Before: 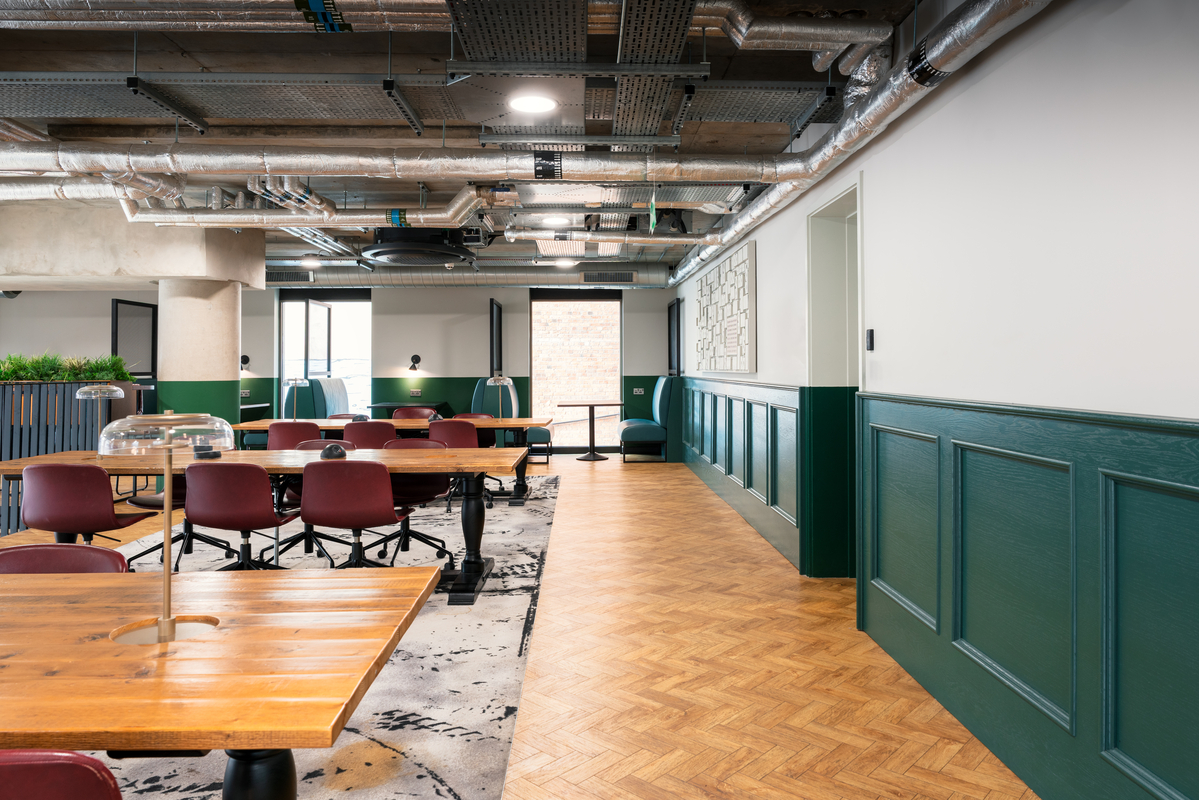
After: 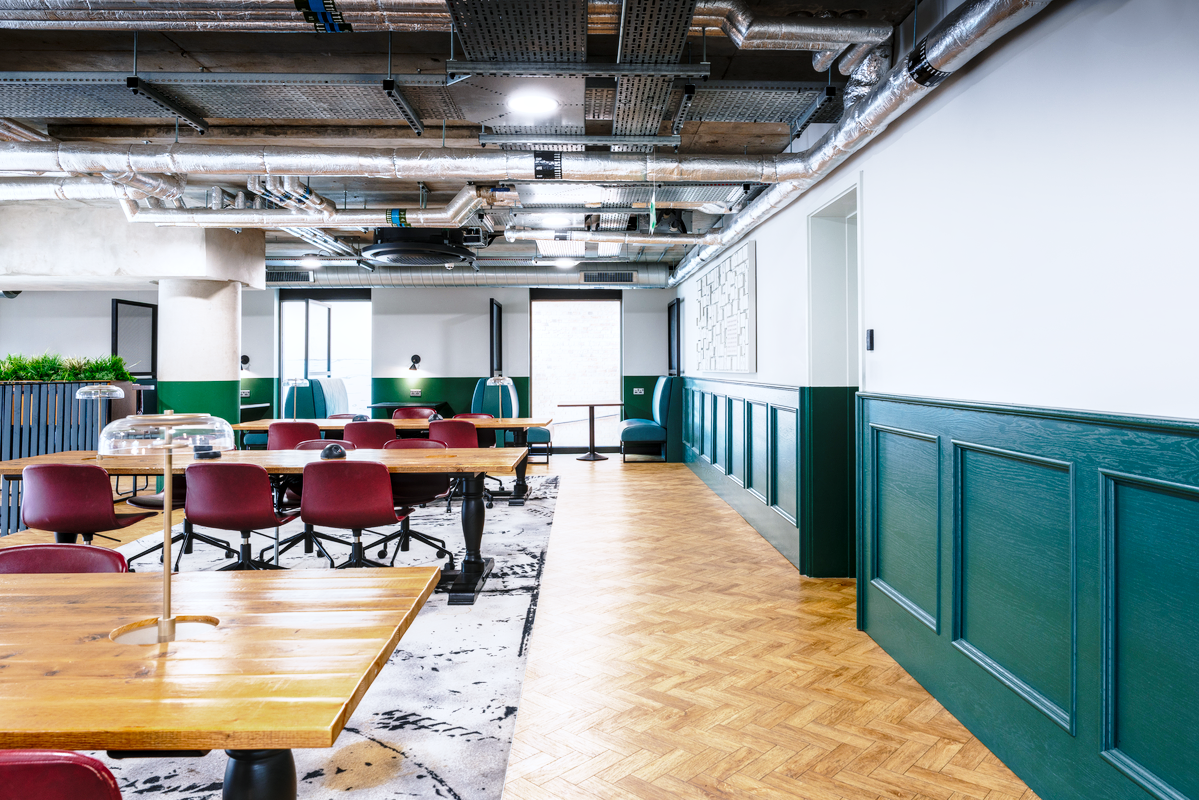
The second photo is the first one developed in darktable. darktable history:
base curve: curves: ch0 [(0, 0) (0.028, 0.03) (0.121, 0.232) (0.46, 0.748) (0.859, 0.968) (1, 1)], preserve colors none
color zones: curves: ch0 [(0, 0.444) (0.143, 0.442) (0.286, 0.441) (0.429, 0.441) (0.571, 0.441) (0.714, 0.441) (0.857, 0.442) (1, 0.444)]
white balance: red 0.926, green 1.003, blue 1.133
local contrast: detail 130%
